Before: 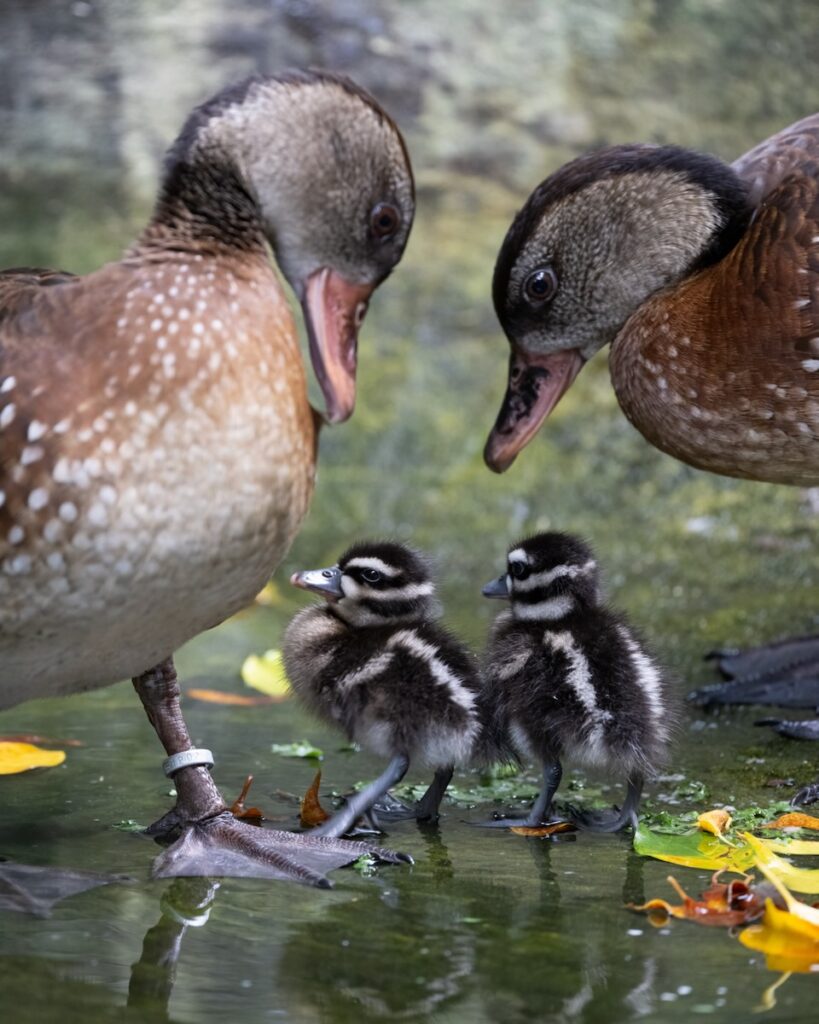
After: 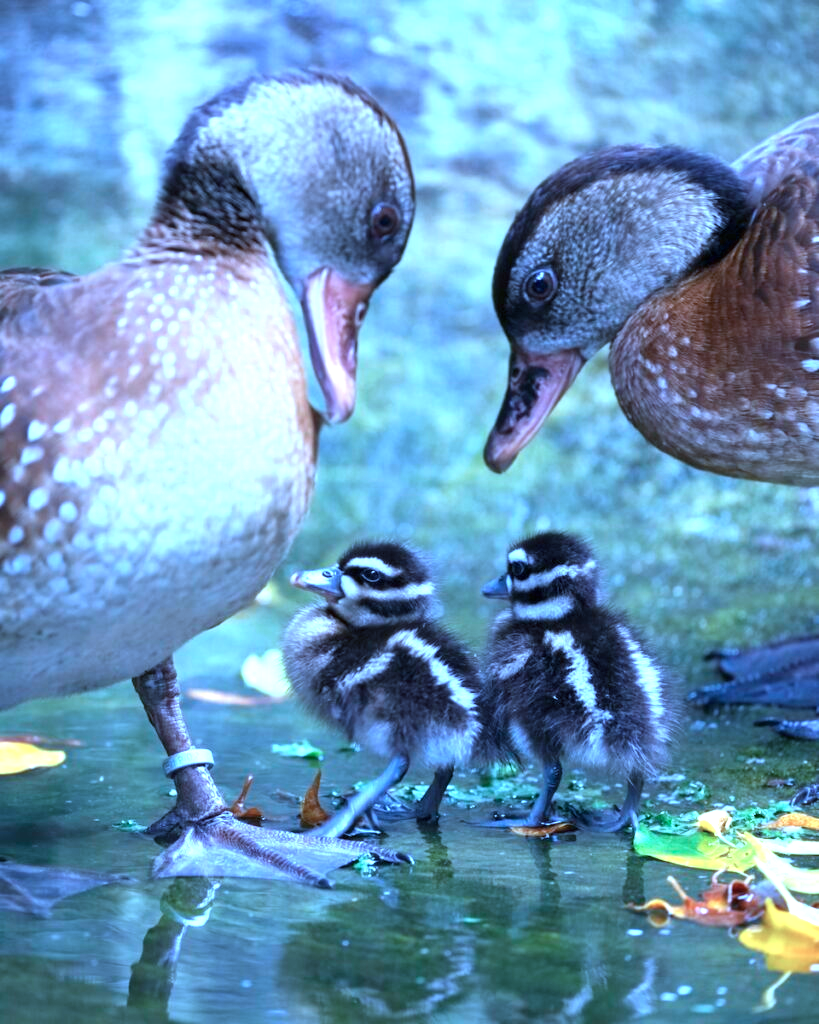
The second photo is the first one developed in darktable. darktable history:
color calibration: gray › normalize channels true, illuminant as shot in camera, x 0.441, y 0.412, temperature 2881.2 K, gamut compression 0.024
exposure: black level correction 0, exposure 1.098 EV, compensate highlight preservation false
